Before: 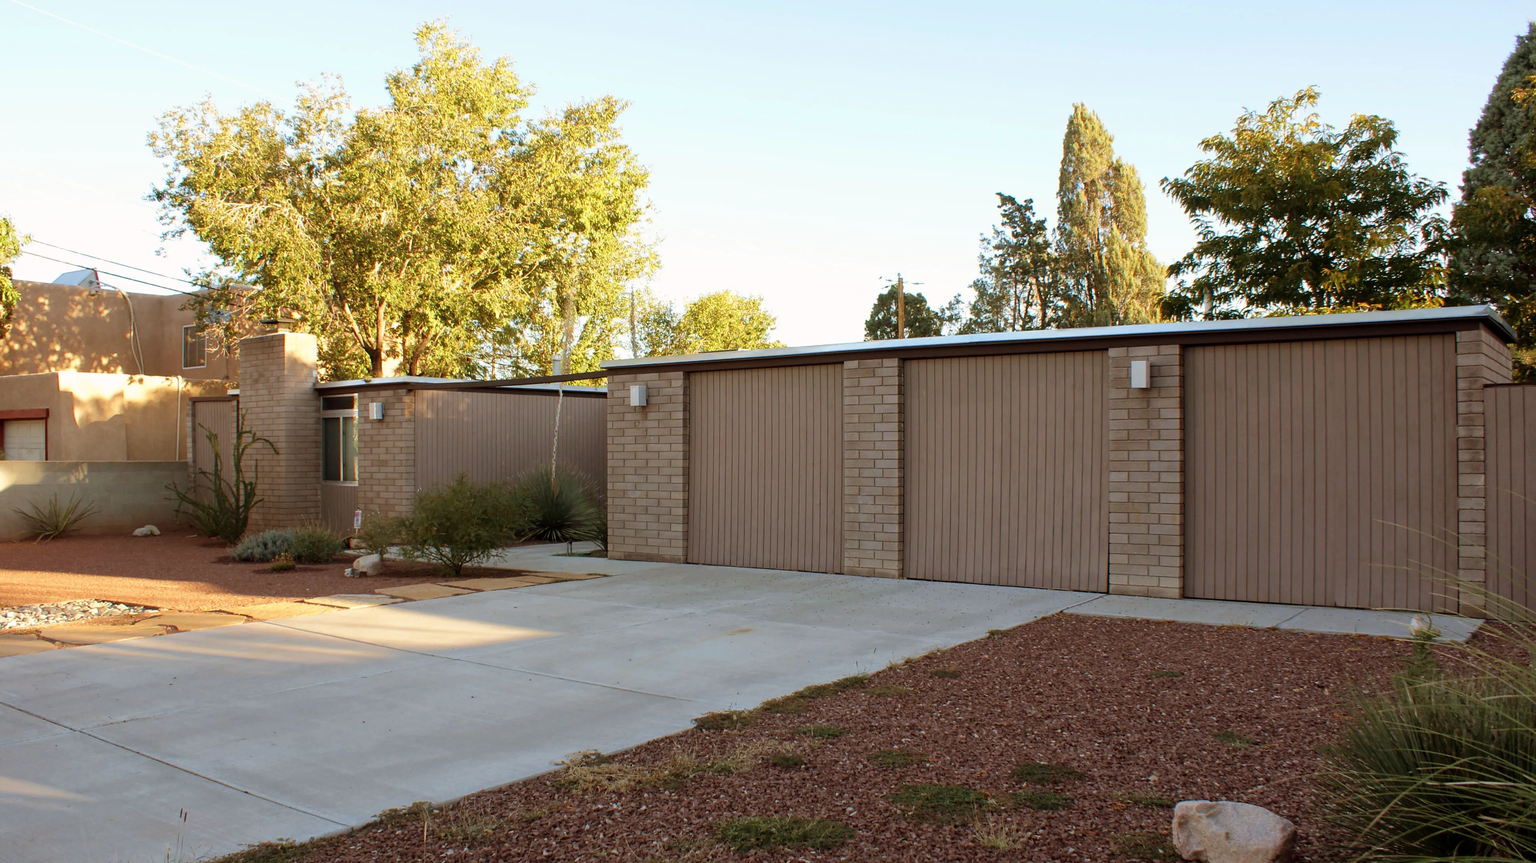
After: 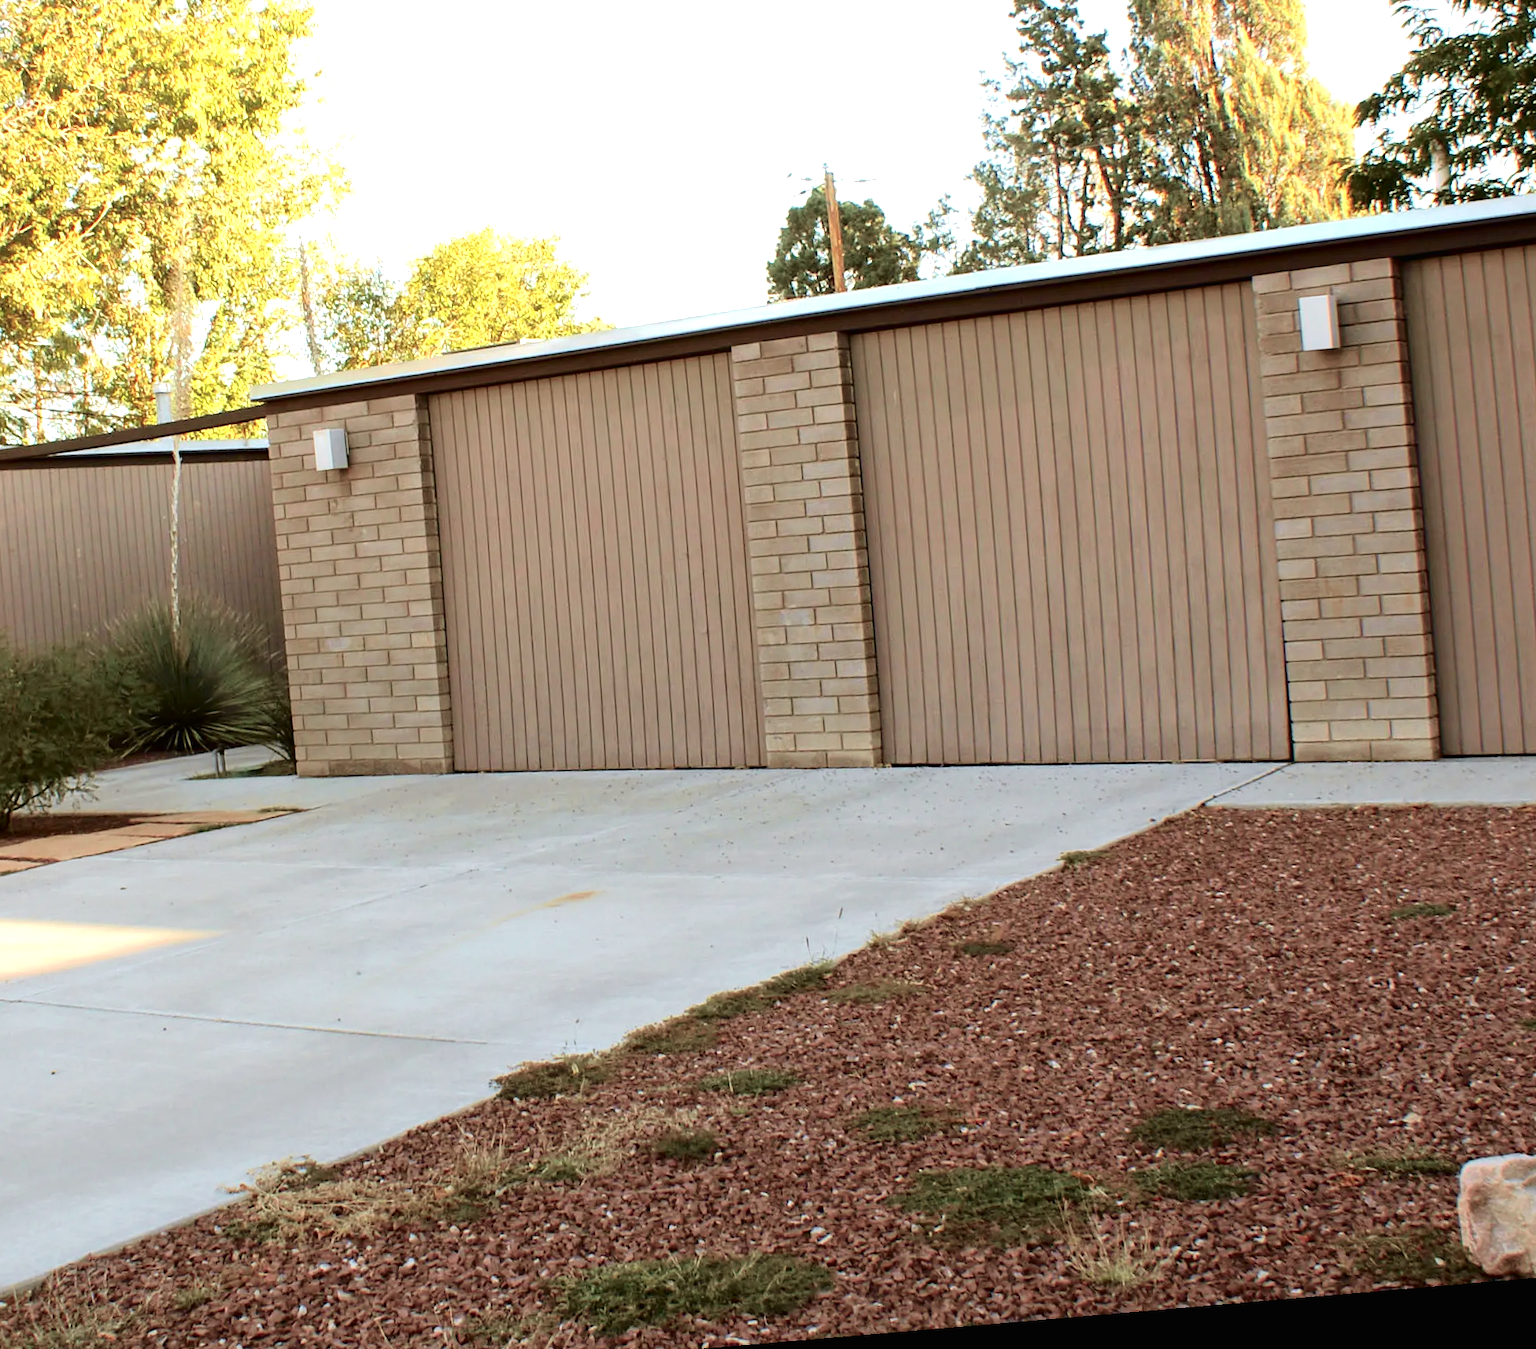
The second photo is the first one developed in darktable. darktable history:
tone curve: curves: ch0 [(0.003, 0) (0.066, 0.023) (0.149, 0.094) (0.264, 0.238) (0.395, 0.421) (0.517, 0.56) (0.688, 0.743) (0.813, 0.846) (1, 1)]; ch1 [(0, 0) (0.164, 0.115) (0.337, 0.332) (0.39, 0.398) (0.464, 0.461) (0.501, 0.5) (0.507, 0.503) (0.534, 0.537) (0.577, 0.59) (0.652, 0.681) (0.733, 0.749) (0.811, 0.796) (1, 1)]; ch2 [(0, 0) (0.337, 0.382) (0.464, 0.476) (0.501, 0.502) (0.527, 0.54) (0.551, 0.565) (0.6, 0.59) (0.687, 0.675) (1, 1)], color space Lab, independent channels, preserve colors none
crop: left 31.379%, top 24.658%, right 20.326%, bottom 6.628%
exposure: black level correction -0.002, exposure 0.708 EV, compensate exposure bias true, compensate highlight preservation false
rotate and perspective: rotation -4.86°, automatic cropping off
